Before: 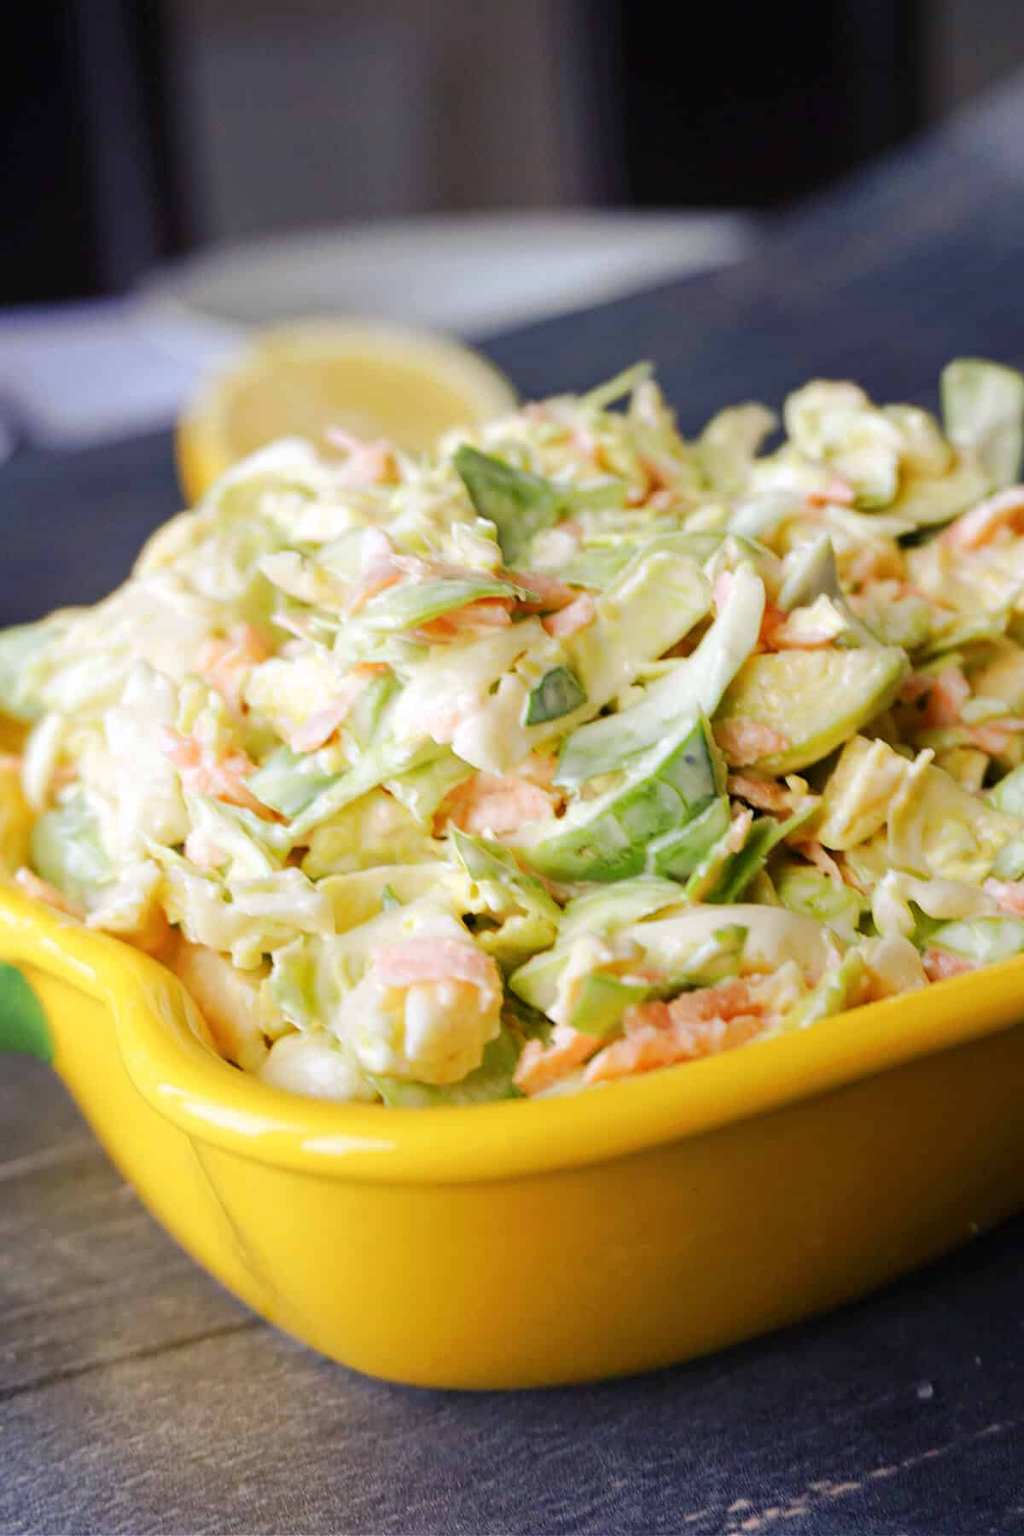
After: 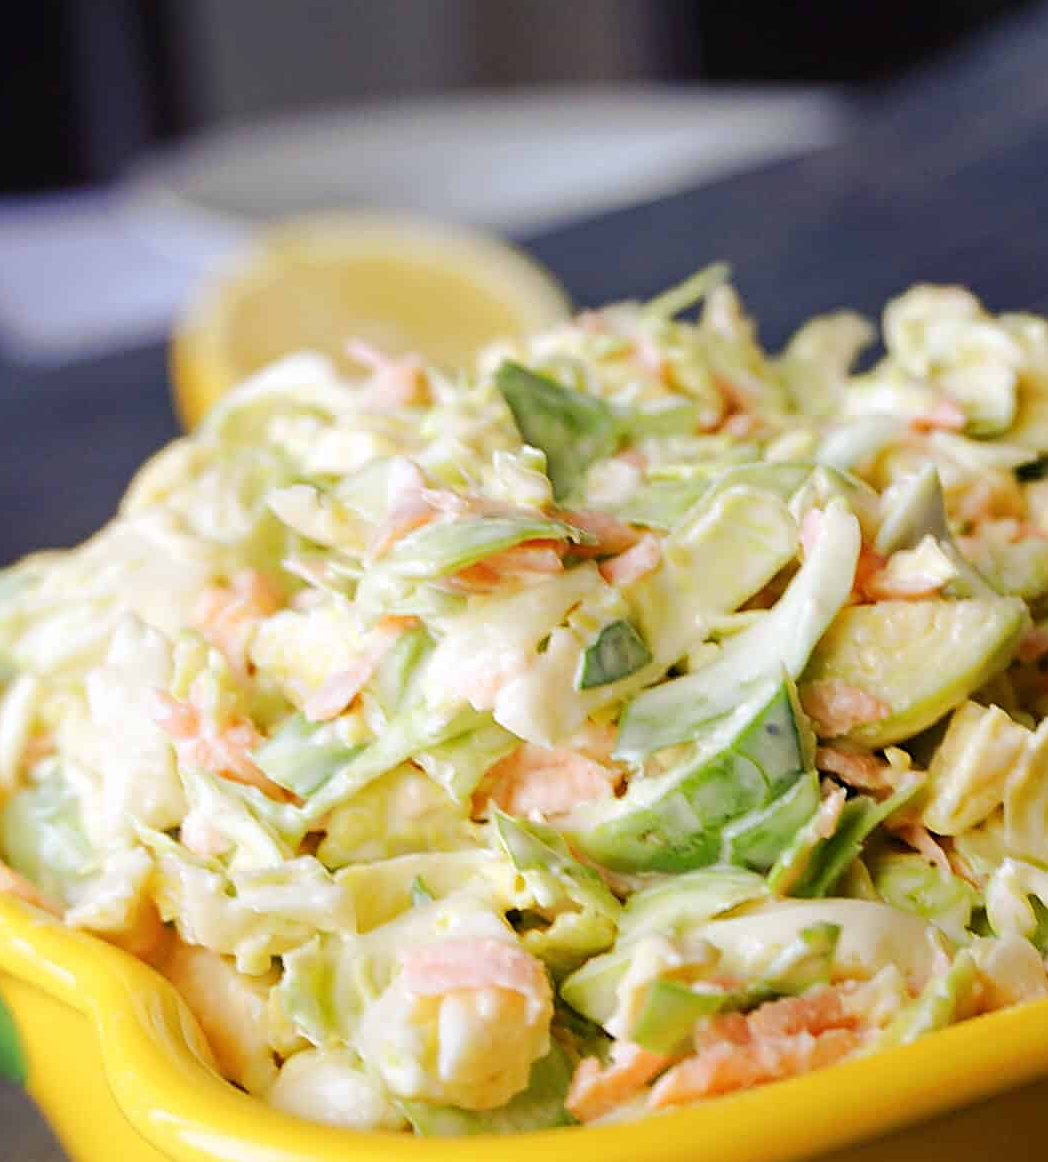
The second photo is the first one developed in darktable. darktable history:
sharpen: on, module defaults
crop: left 3.015%, top 8.969%, right 9.647%, bottom 26.457%
